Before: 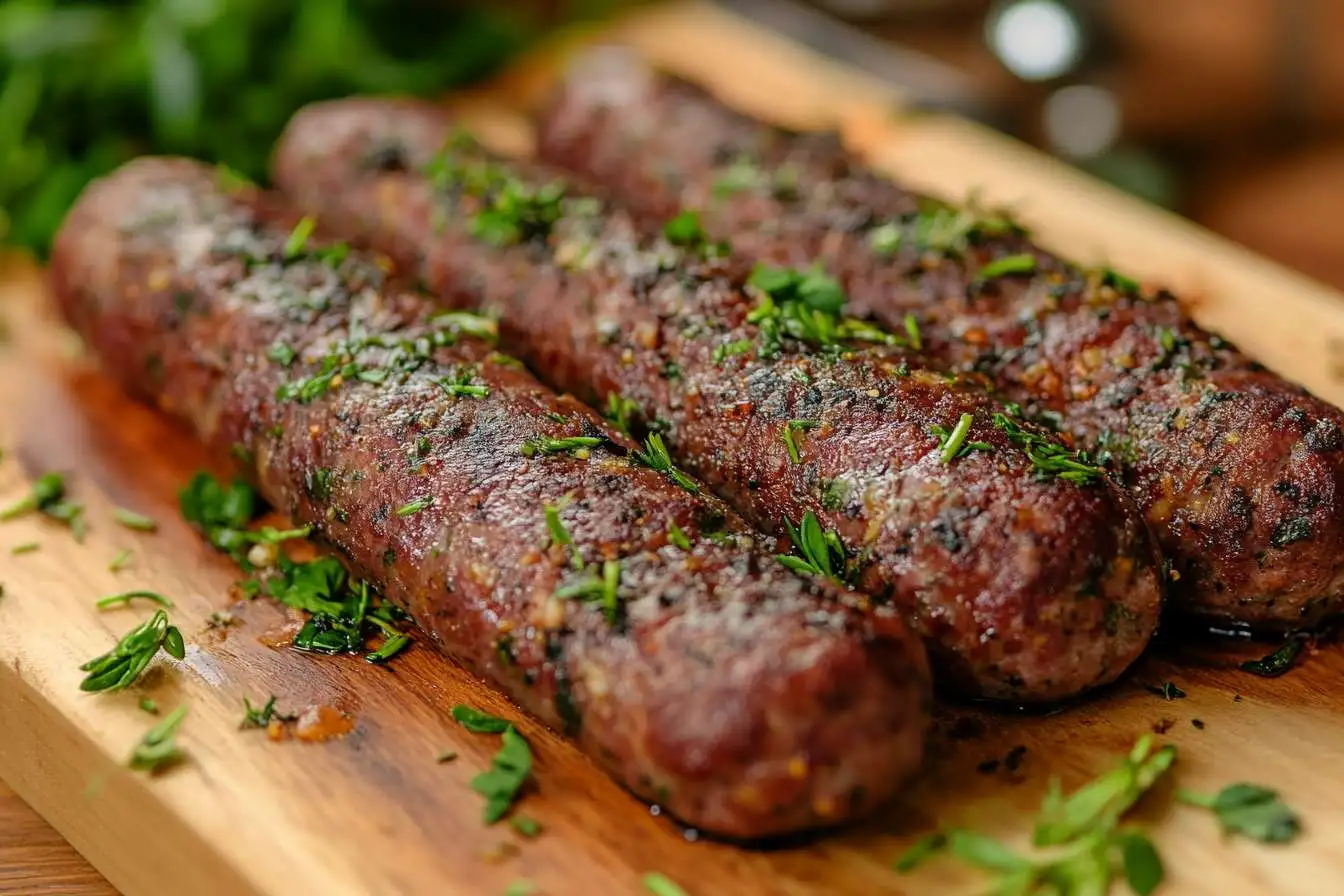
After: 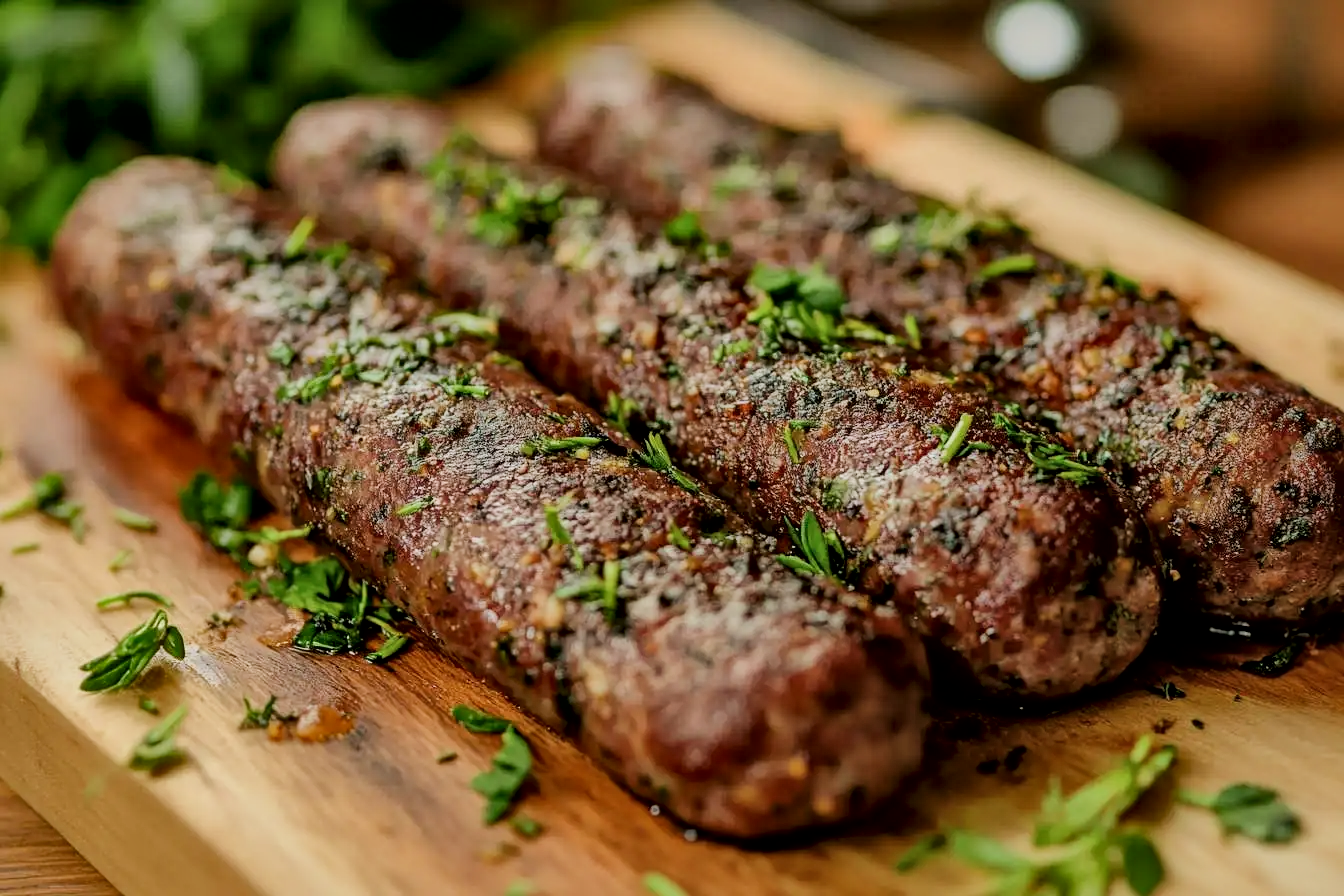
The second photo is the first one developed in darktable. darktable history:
color balance: mode lift, gamma, gain (sRGB), lift [1.04, 1, 1, 0.97], gamma [1.01, 1, 1, 0.97], gain [0.96, 1, 1, 0.97]
local contrast: mode bilateral grid, contrast 20, coarseness 50, detail 179%, midtone range 0.2
filmic rgb: black relative exposure -7.65 EV, white relative exposure 4.56 EV, hardness 3.61
